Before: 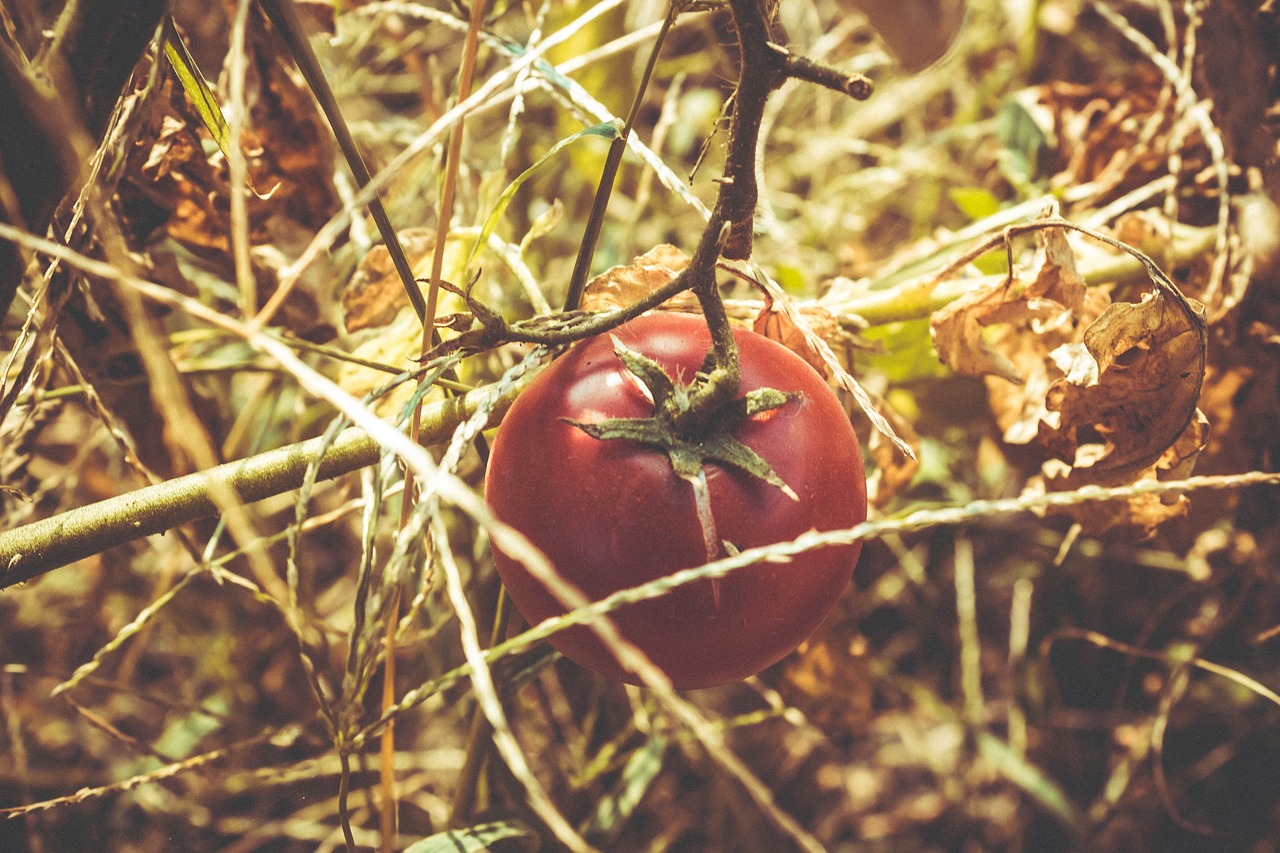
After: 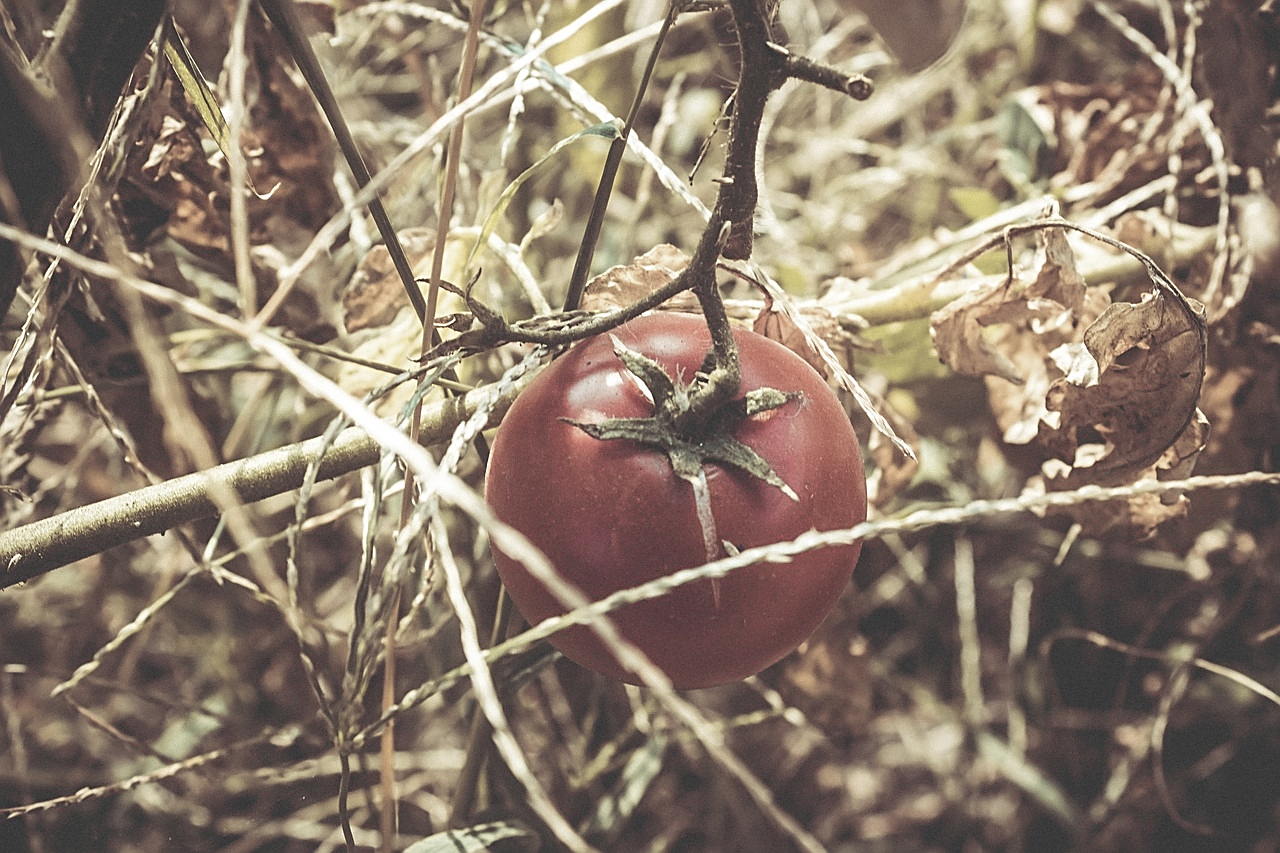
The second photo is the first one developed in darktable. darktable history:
color zones: curves: ch0 [(0, 0.6) (0.129, 0.508) (0.193, 0.483) (0.429, 0.5) (0.571, 0.5) (0.714, 0.5) (0.857, 0.5) (1, 0.6)]; ch1 [(0, 0.481) (0.112, 0.245) (0.213, 0.223) (0.429, 0.233) (0.571, 0.231) (0.683, 0.242) (0.857, 0.296) (1, 0.481)]
sharpen: on, module defaults
